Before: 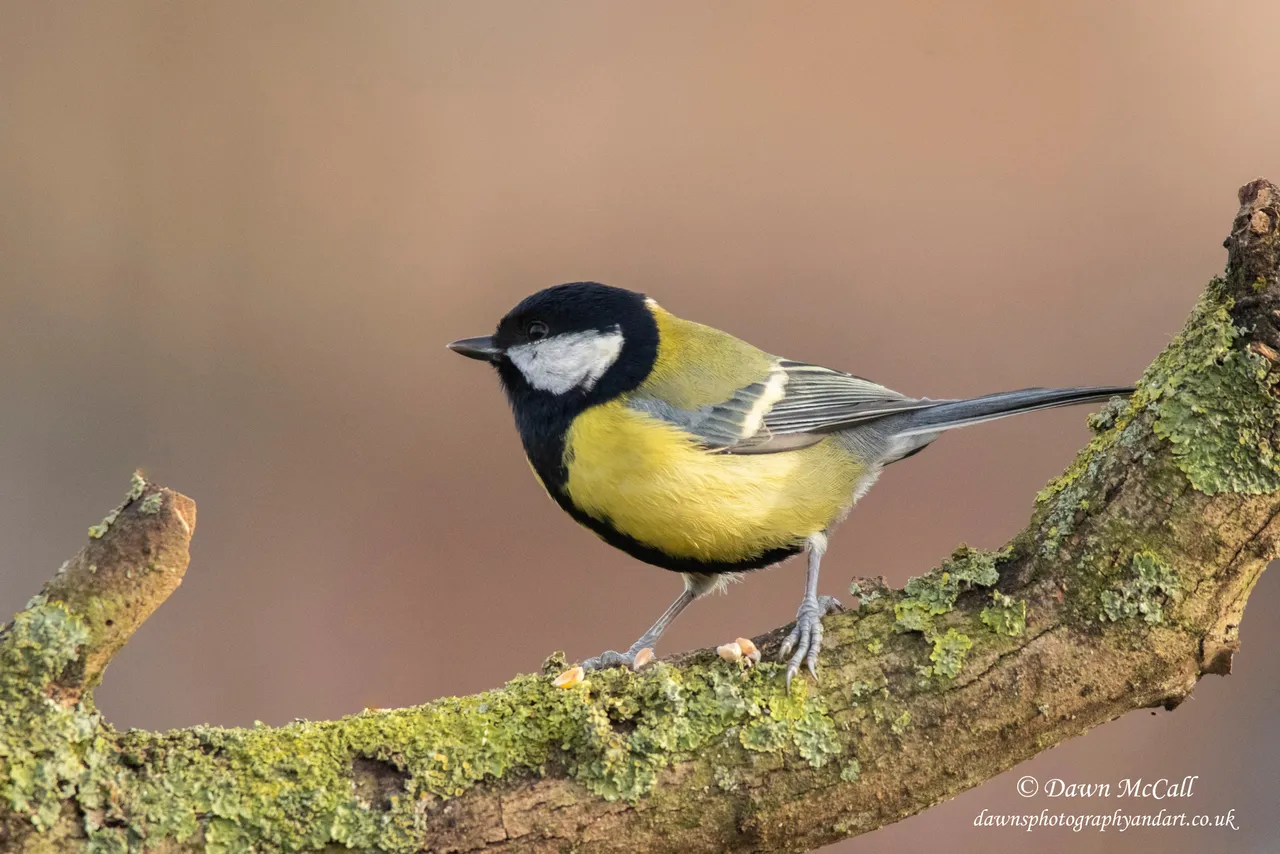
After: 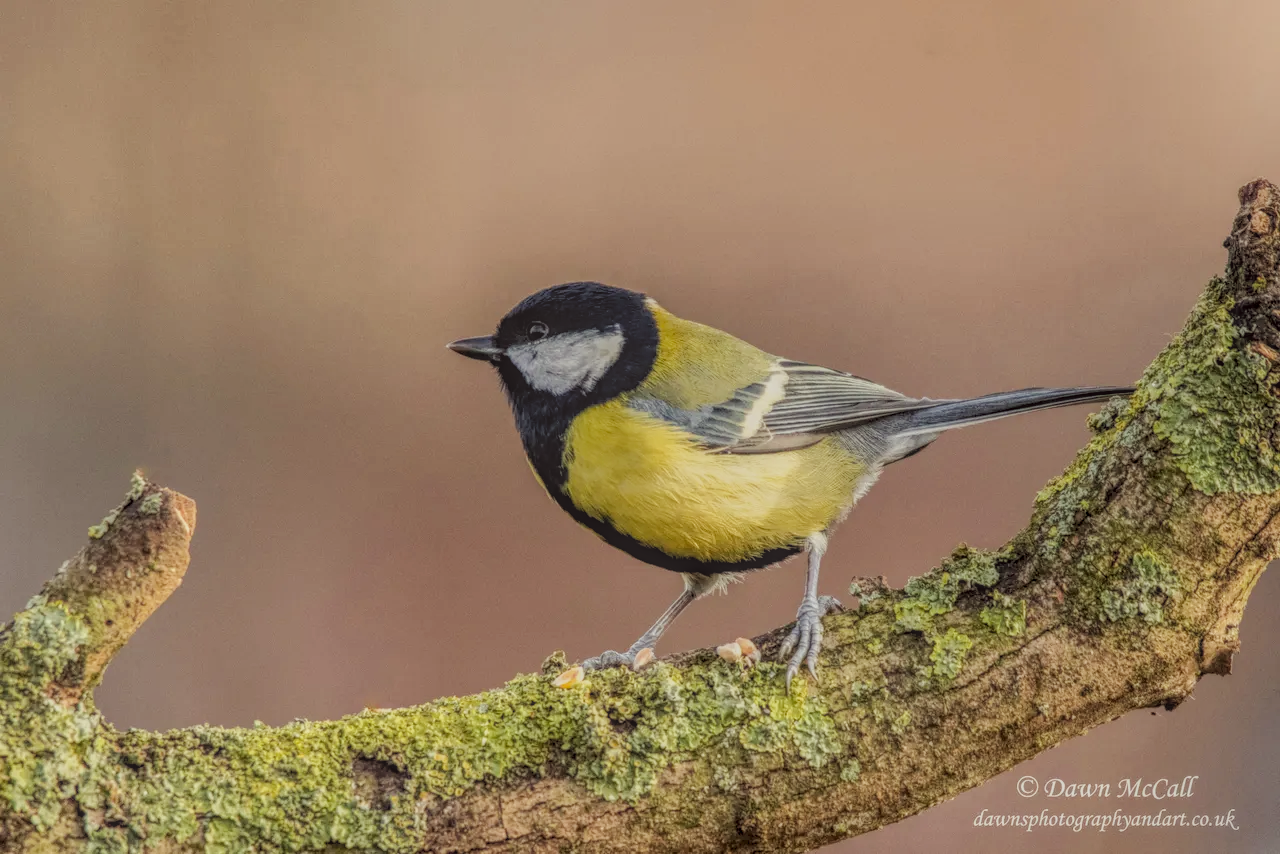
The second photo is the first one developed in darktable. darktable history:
color correction: highlights a* -1.11, highlights b* 4.65, shadows a* 3.66
filmic rgb: black relative exposure -7.65 EV, white relative exposure 4.56 EV, hardness 3.61
local contrast: highlights 20%, shadows 28%, detail 201%, midtone range 0.2
